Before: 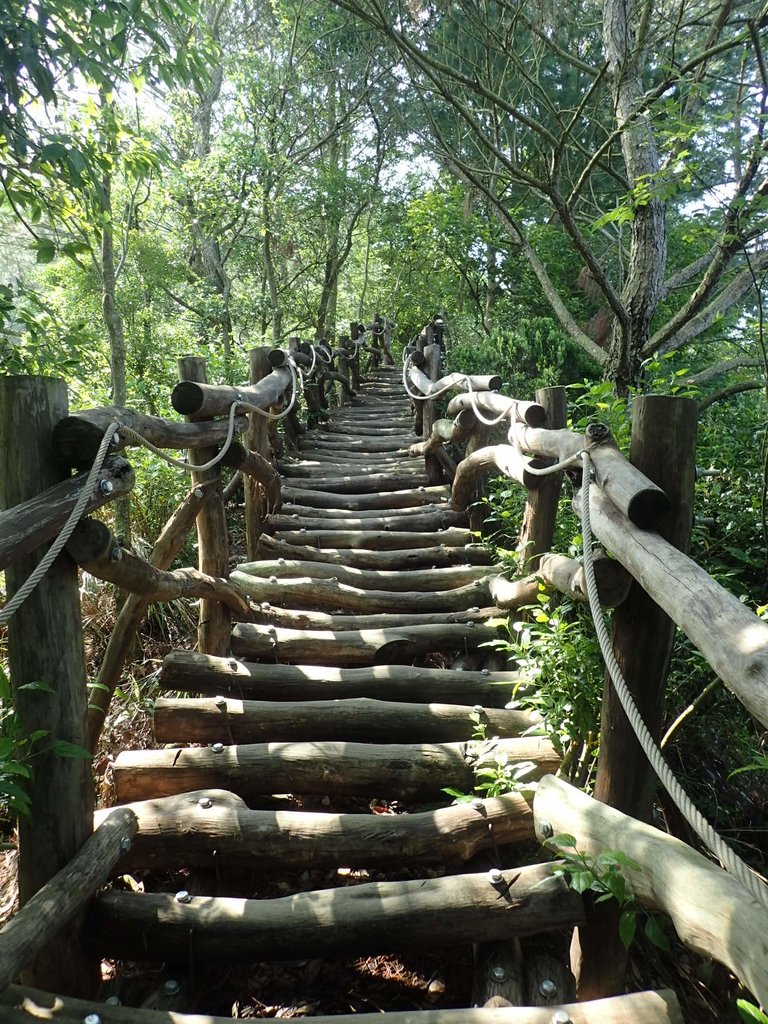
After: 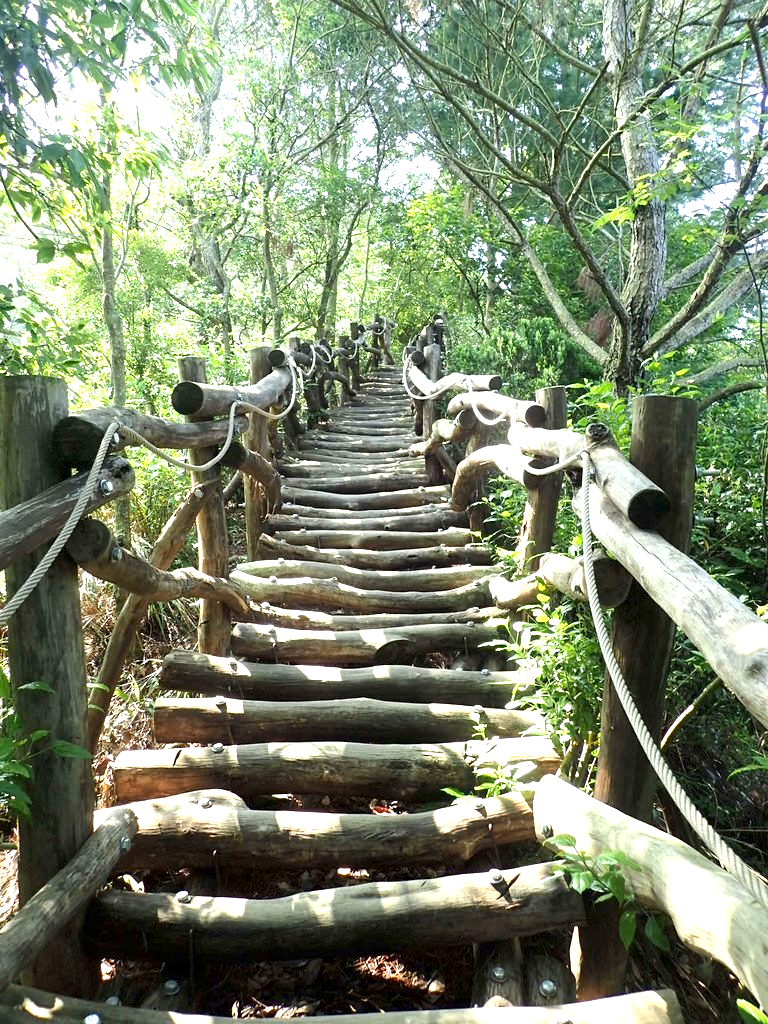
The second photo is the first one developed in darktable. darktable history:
exposure: black level correction 0.001, exposure 1.301 EV, compensate highlight preservation false
